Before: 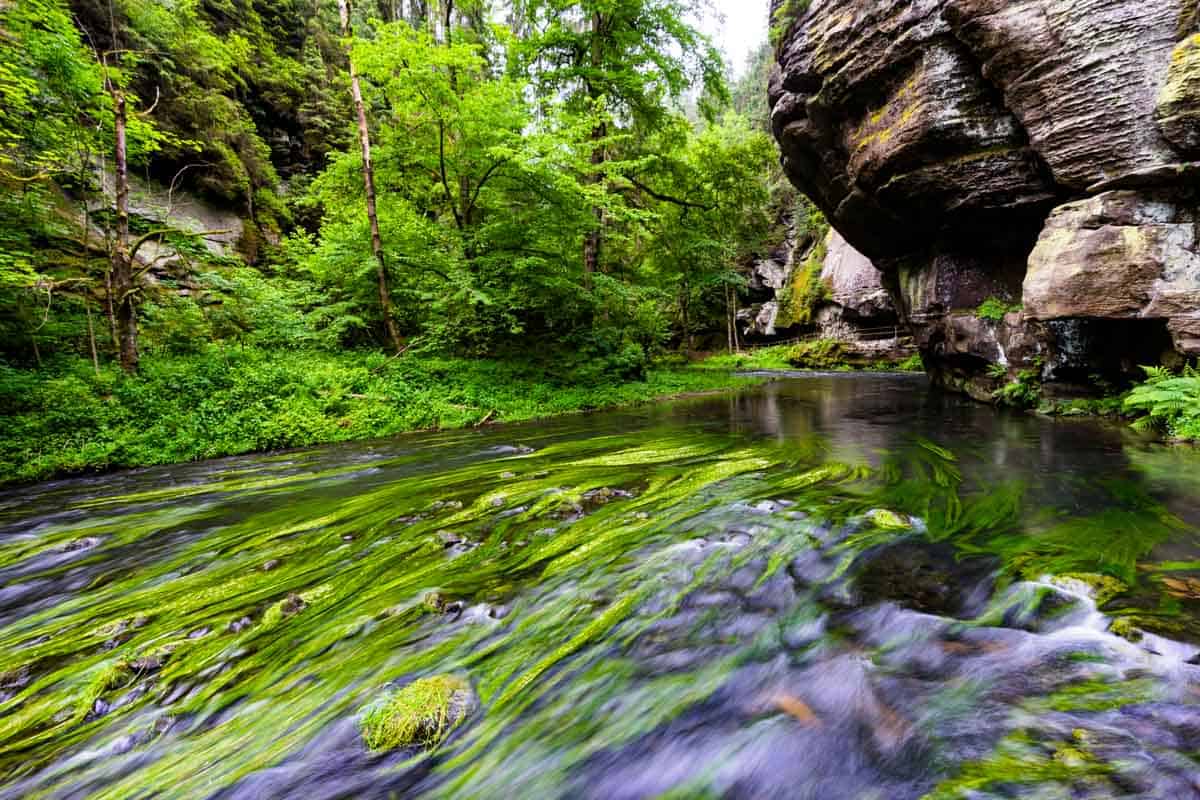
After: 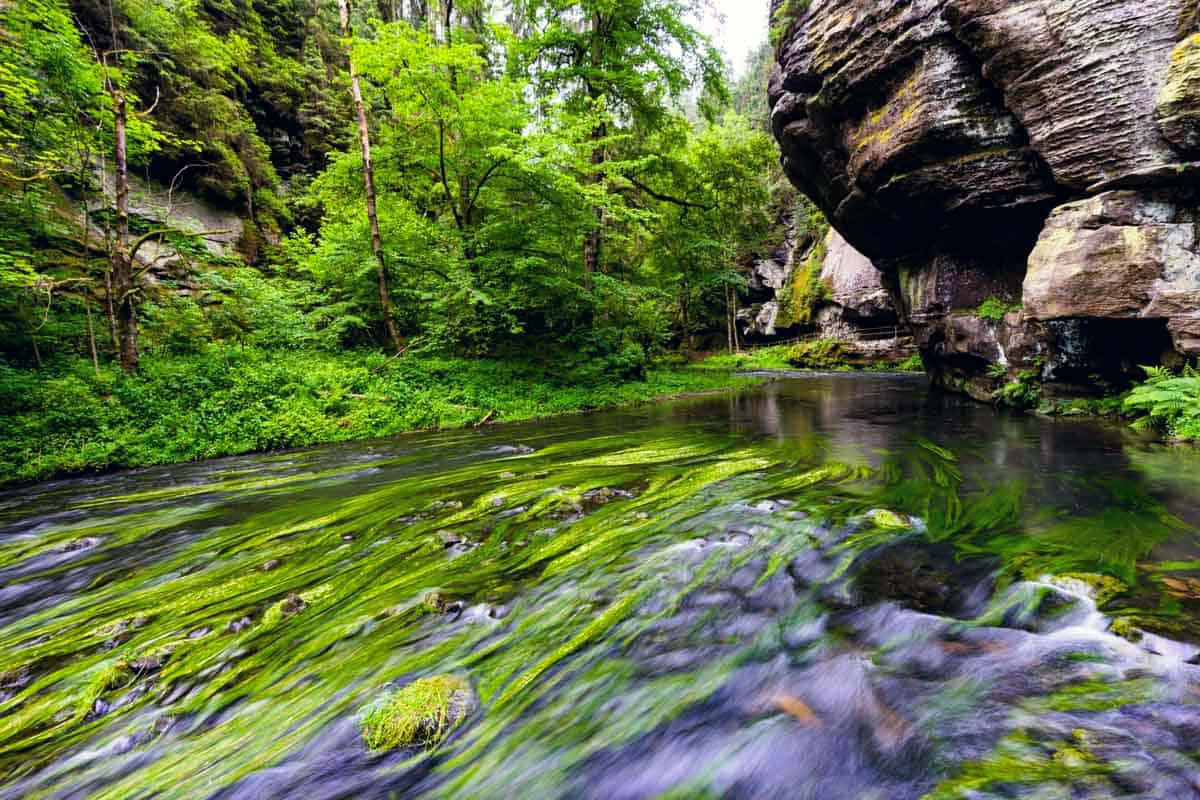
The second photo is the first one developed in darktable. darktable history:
color correction: highlights a* 0.332, highlights b* 2.67, shadows a* -0.962, shadows b* -4.55
